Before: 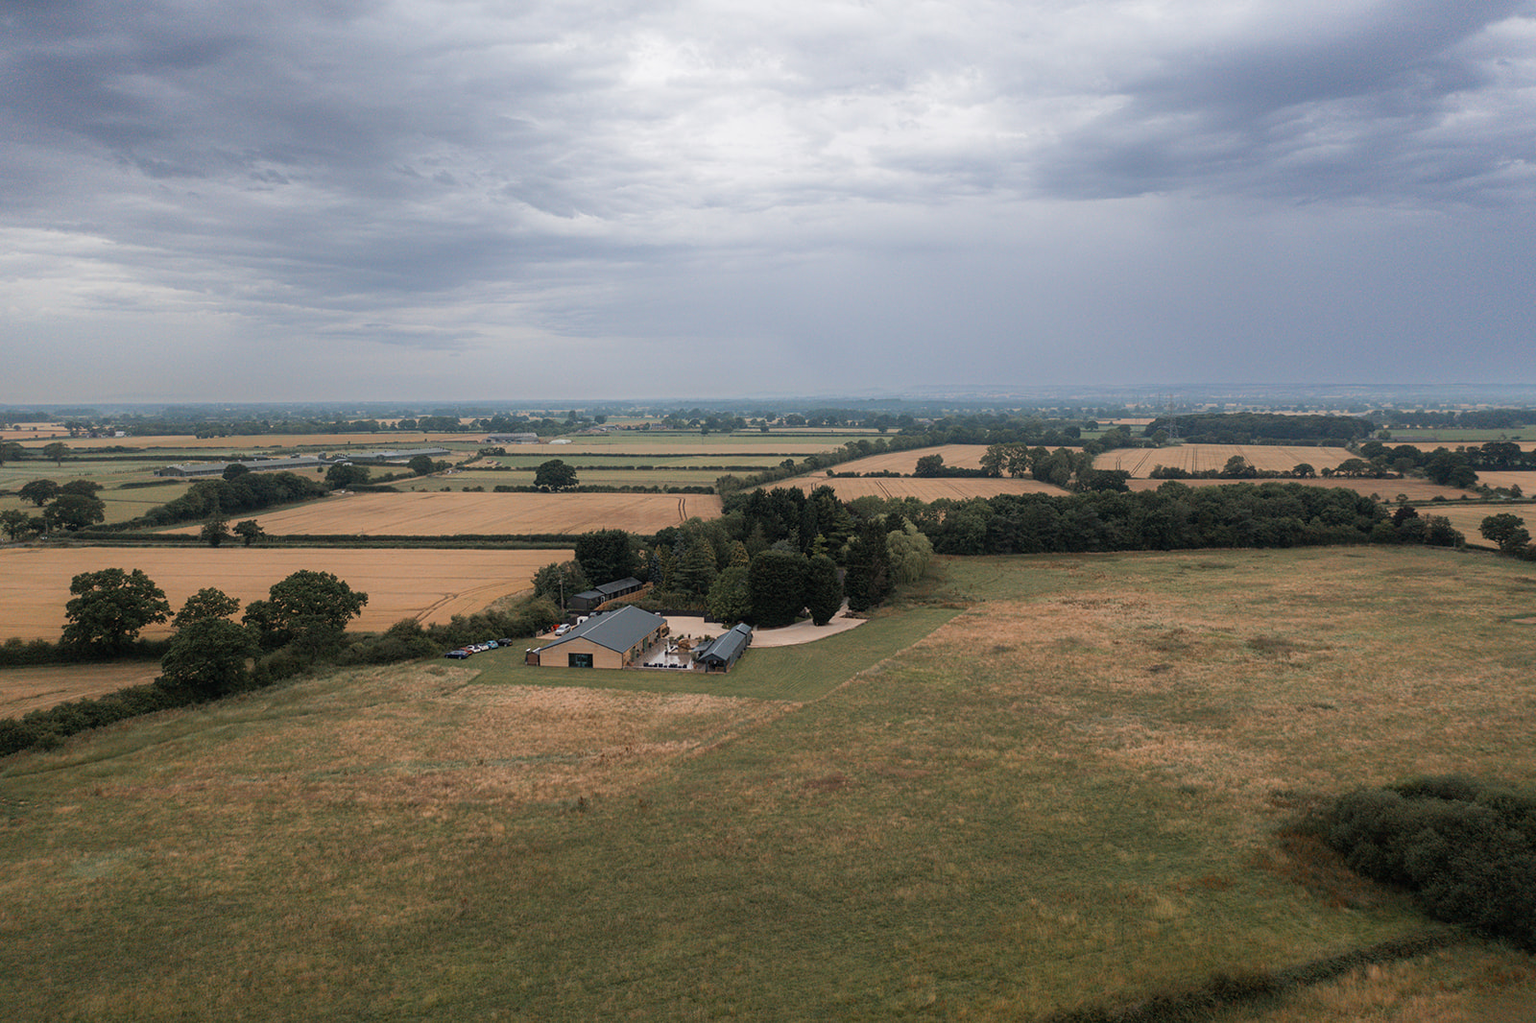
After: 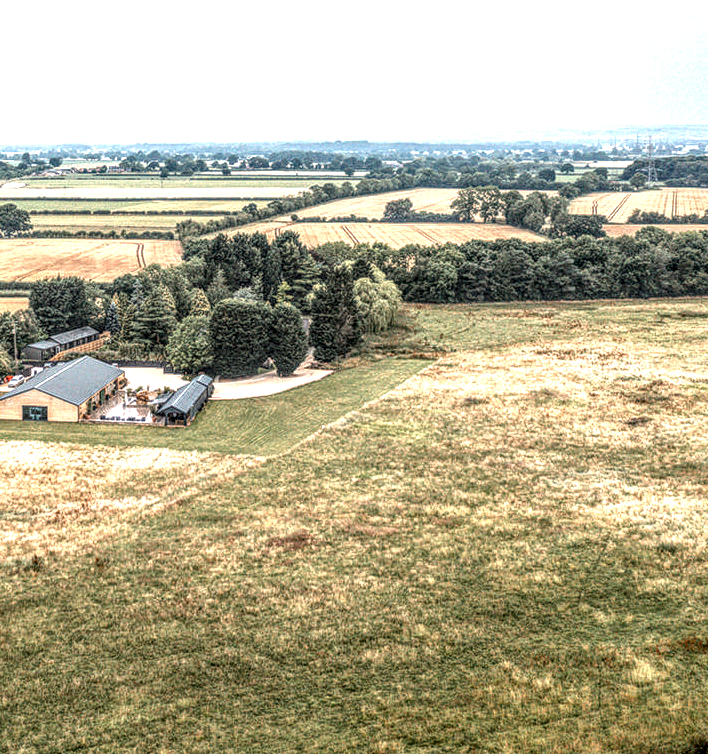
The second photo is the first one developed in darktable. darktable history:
exposure: black level correction 0, exposure 0.692 EV, compensate exposure bias true, compensate highlight preservation false
local contrast: highlights 2%, shadows 7%, detail 298%, midtone range 0.302
crop: left 35.687%, top 25.818%, right 20.008%, bottom 3.391%
